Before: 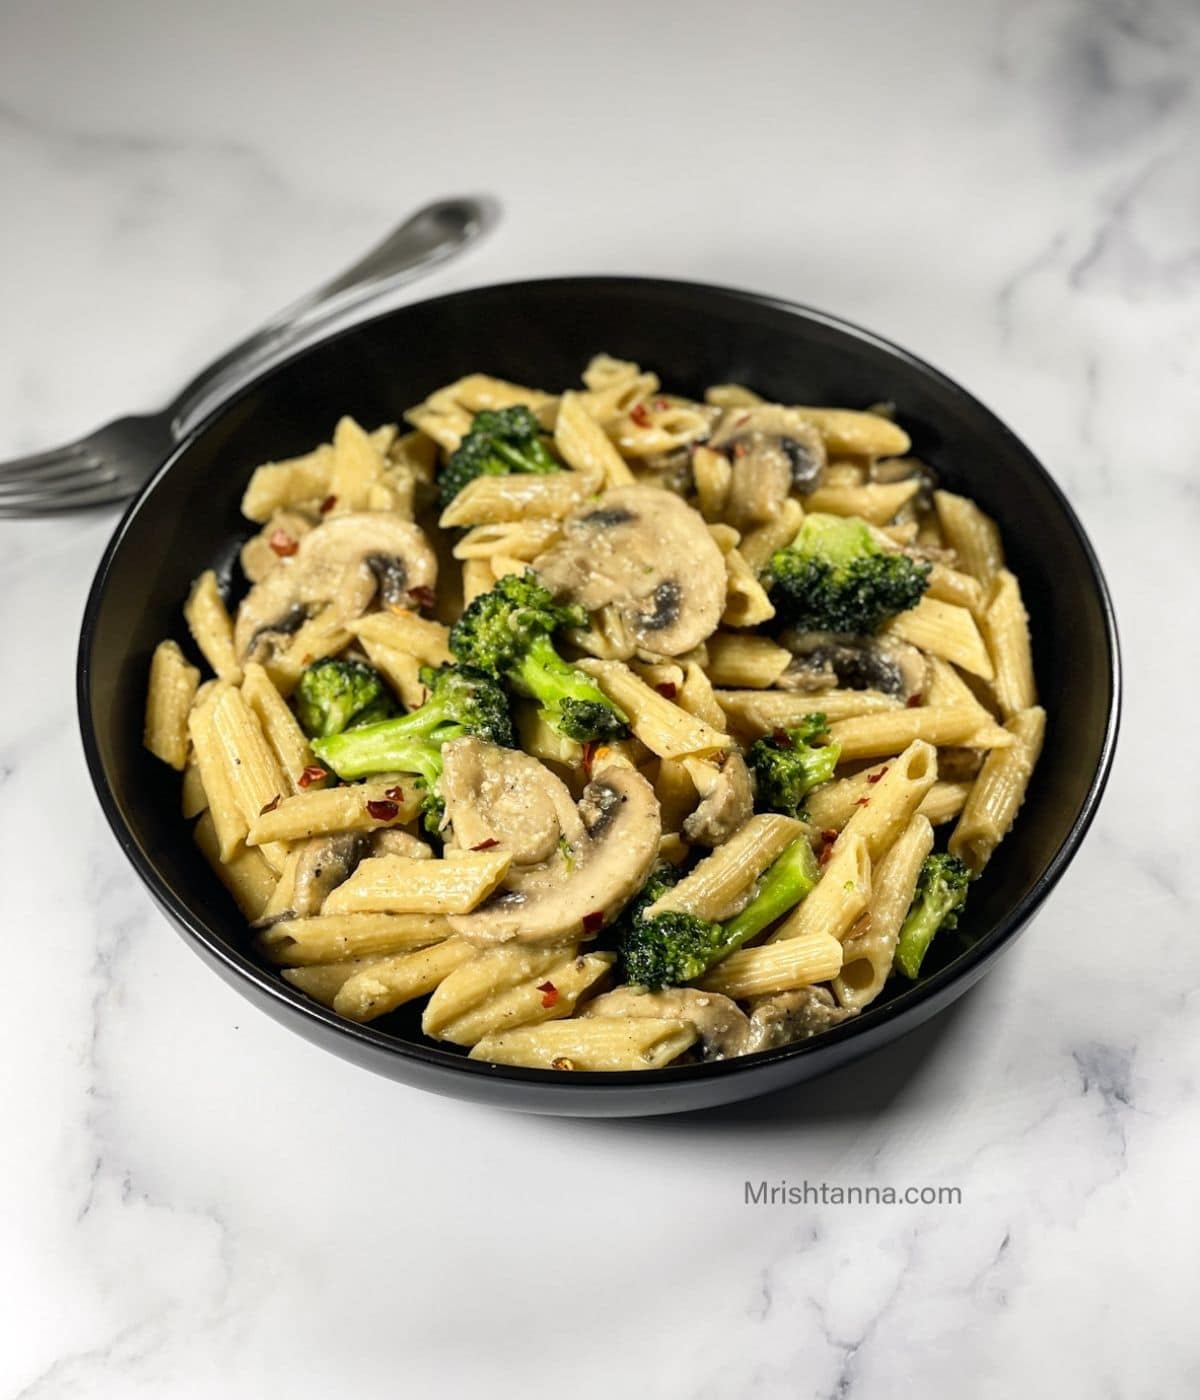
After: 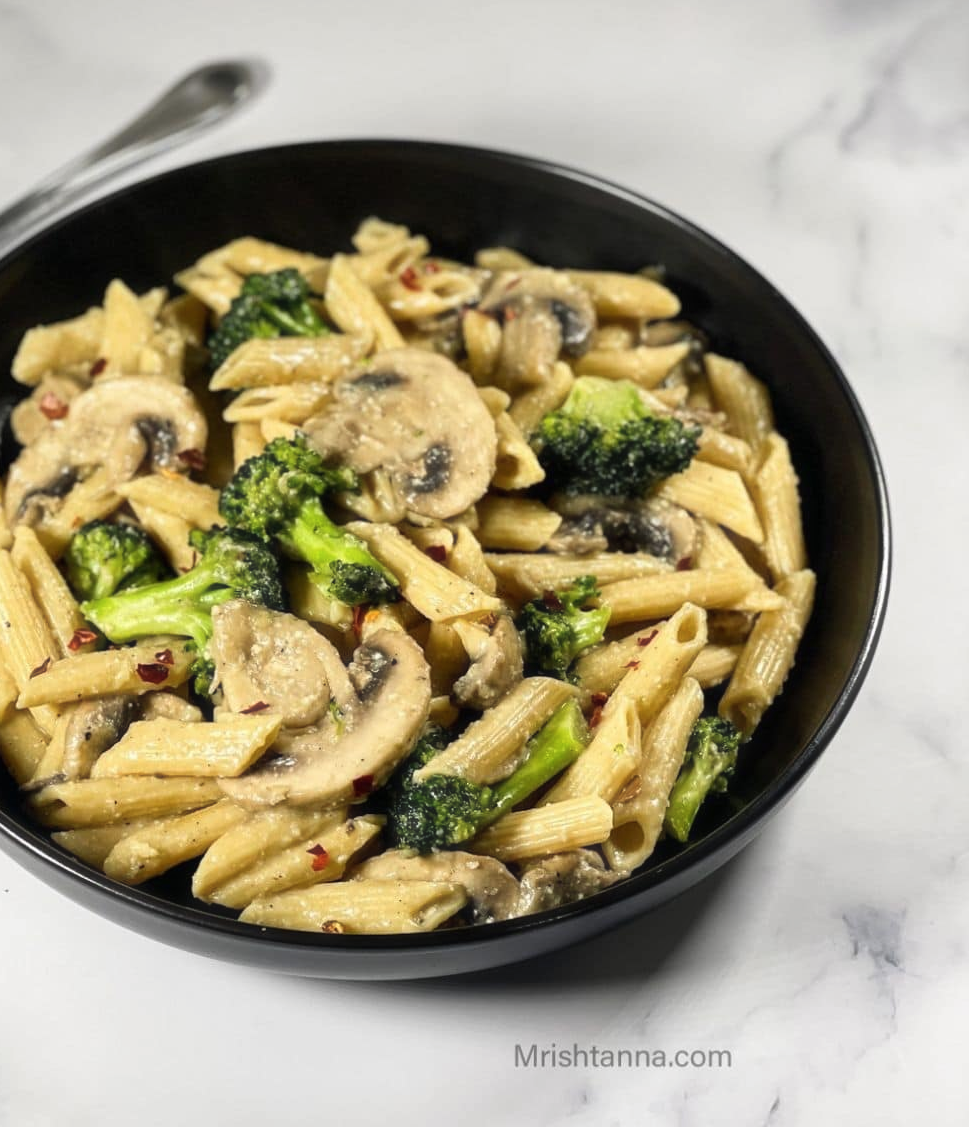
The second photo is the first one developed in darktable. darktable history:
haze removal: strength -0.108, compatibility mode true, adaptive false
crop: left 19.2%, top 9.851%, right 0.001%, bottom 9.632%
